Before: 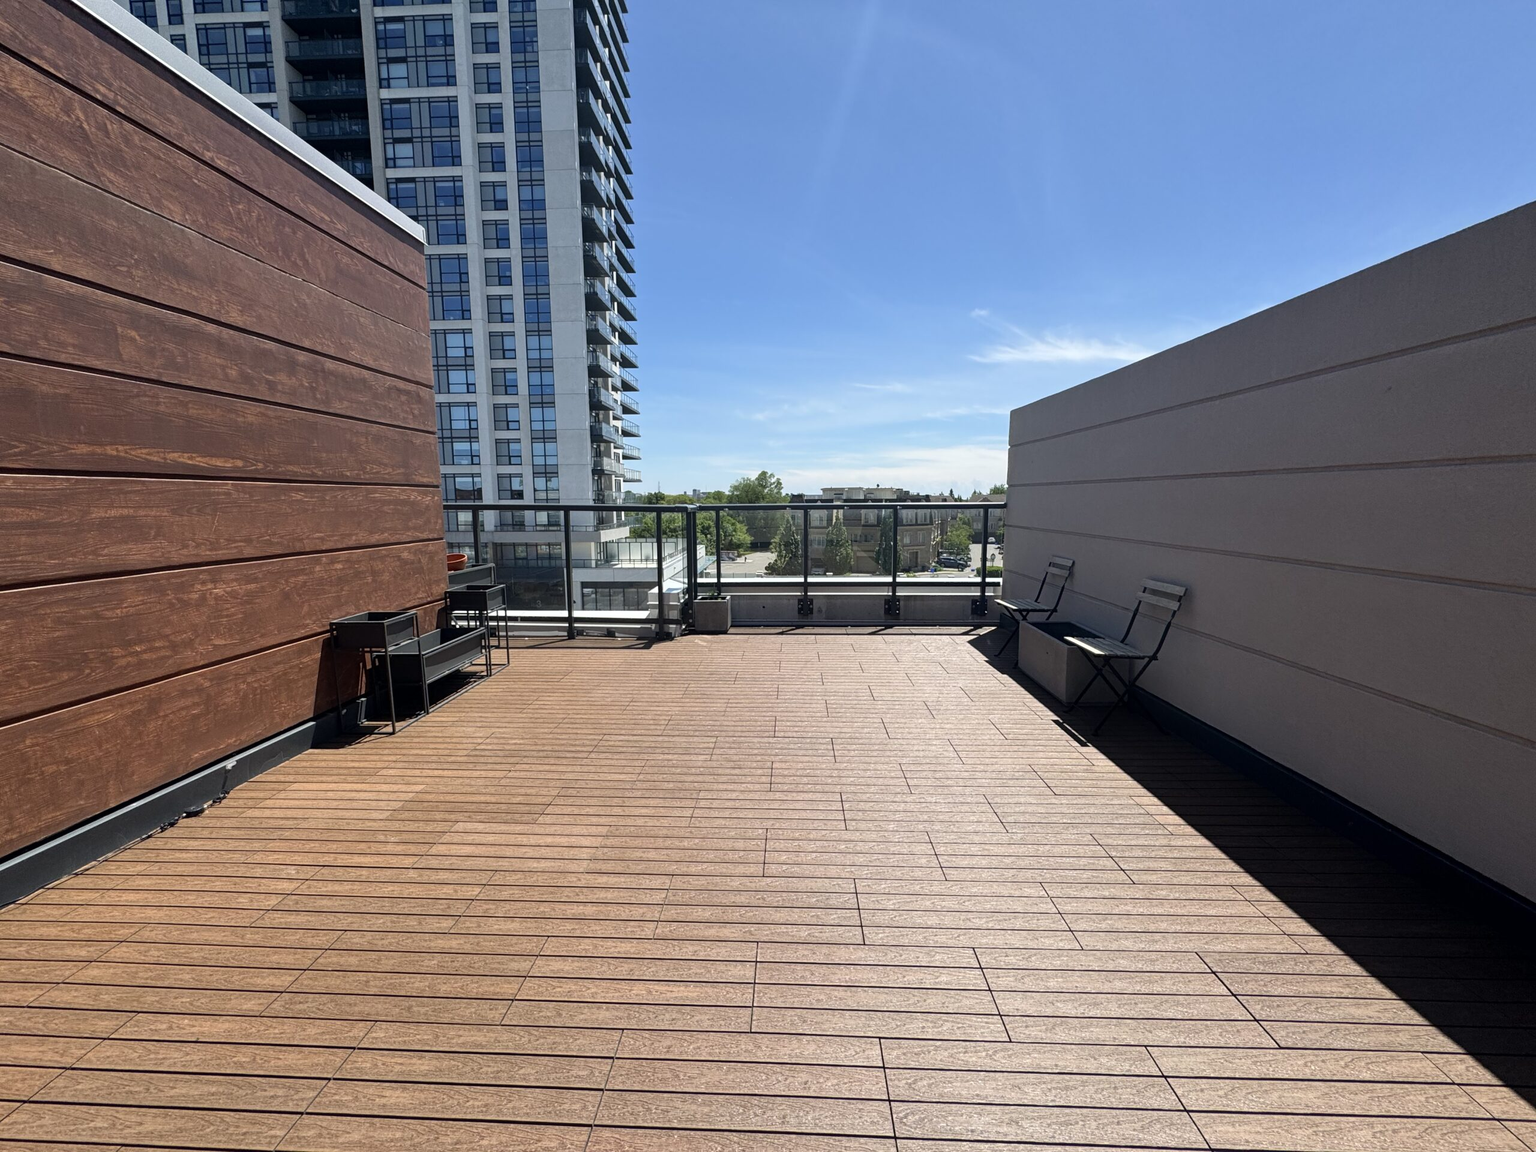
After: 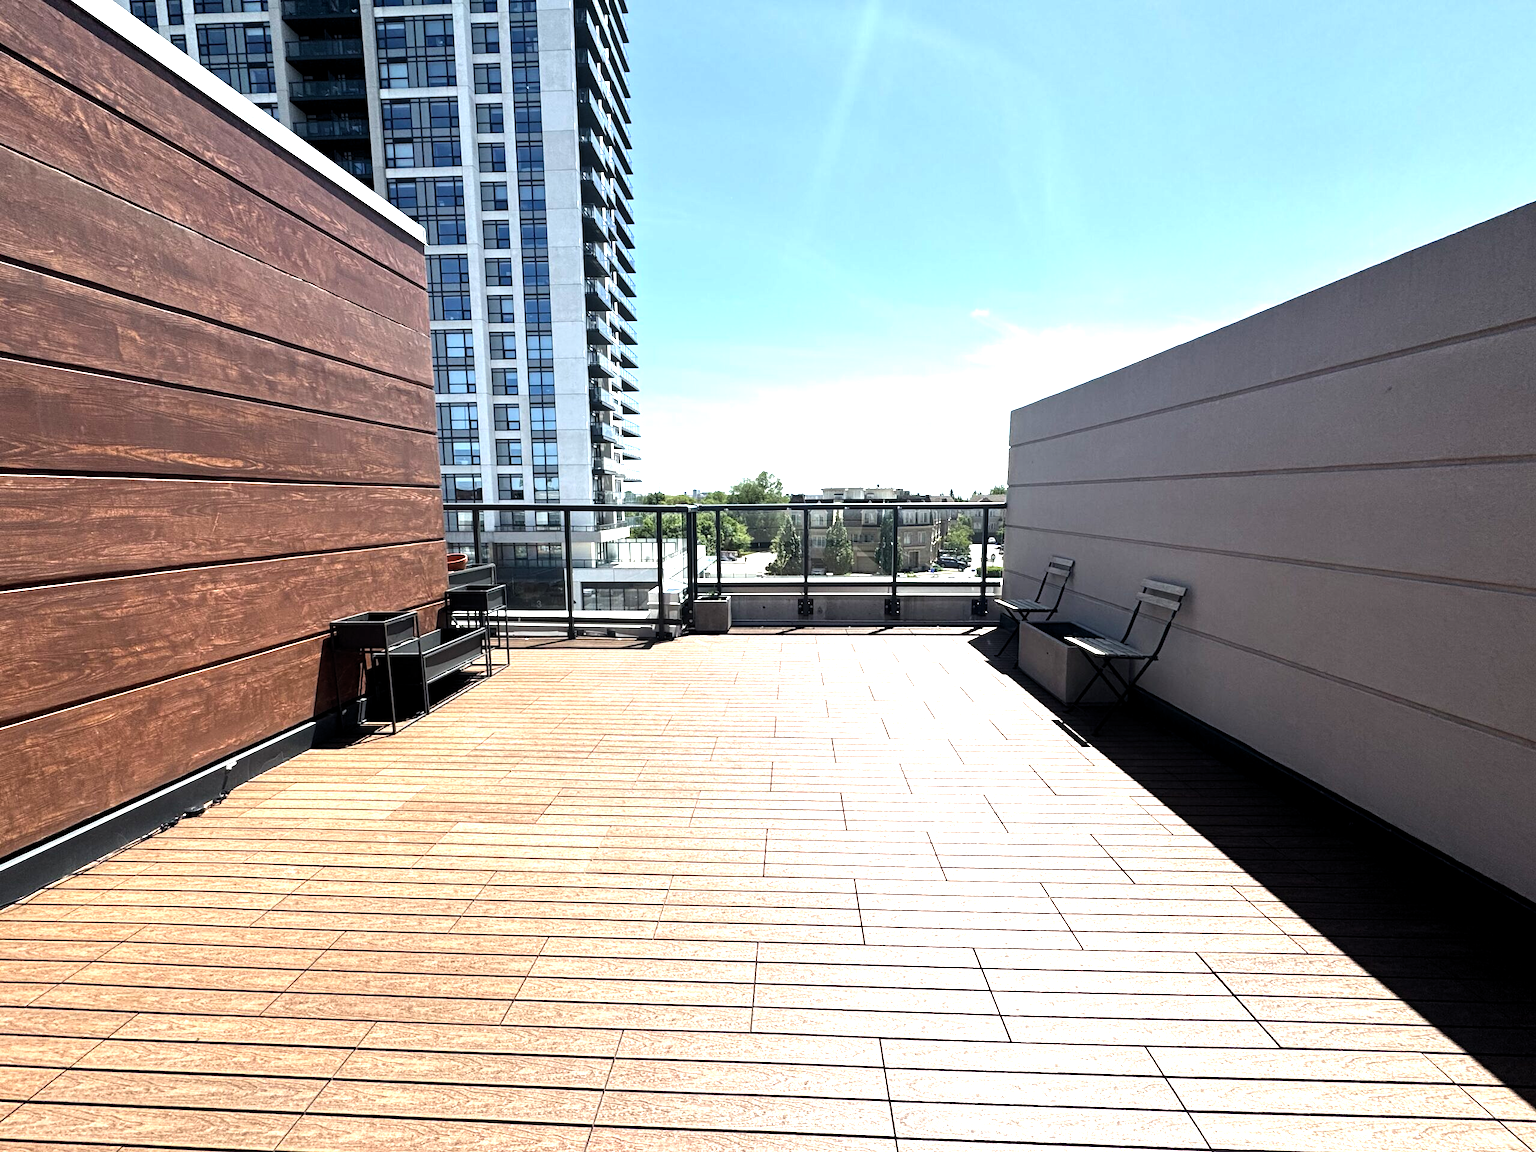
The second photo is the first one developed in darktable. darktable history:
contrast brightness saturation: contrast 0.111, saturation -0.171
levels: levels [0.012, 0.367, 0.697]
